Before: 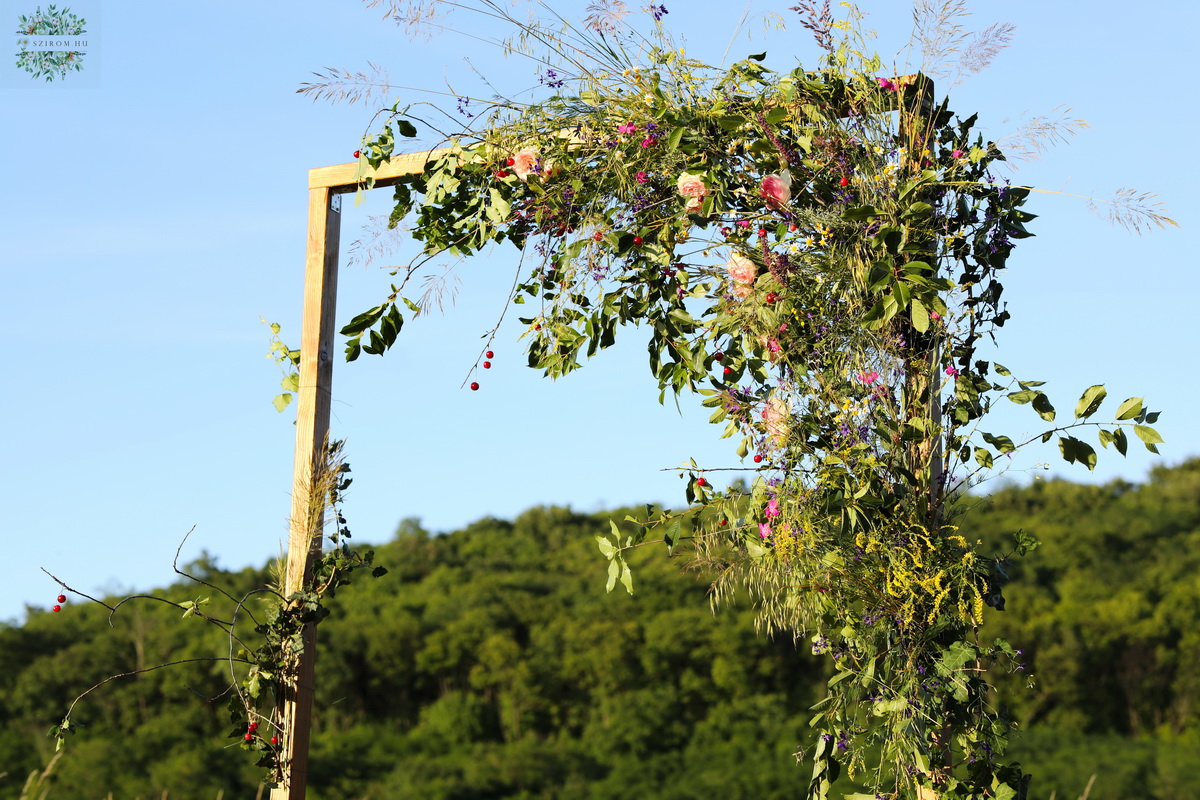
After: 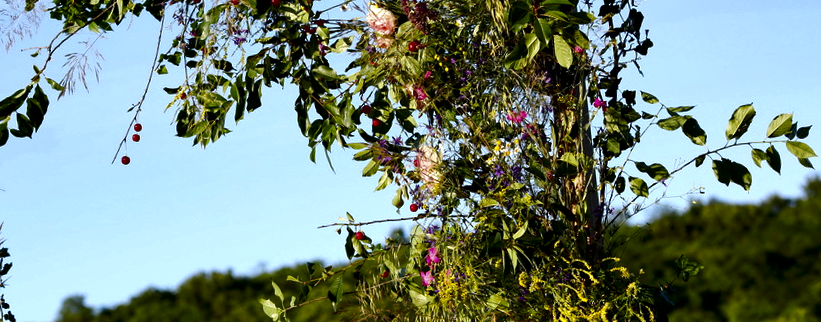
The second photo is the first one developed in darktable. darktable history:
contrast brightness saturation: brightness -0.52
exposure: exposure 0.2 EV, compensate highlight preservation false
crop and rotate: left 27.938%, top 27.046%, bottom 27.046%
rotate and perspective: rotation -5°, crop left 0.05, crop right 0.952, crop top 0.11, crop bottom 0.89
local contrast: highlights 100%, shadows 100%, detail 120%, midtone range 0.2
shadows and highlights: soften with gaussian
white balance: red 0.984, blue 1.059
